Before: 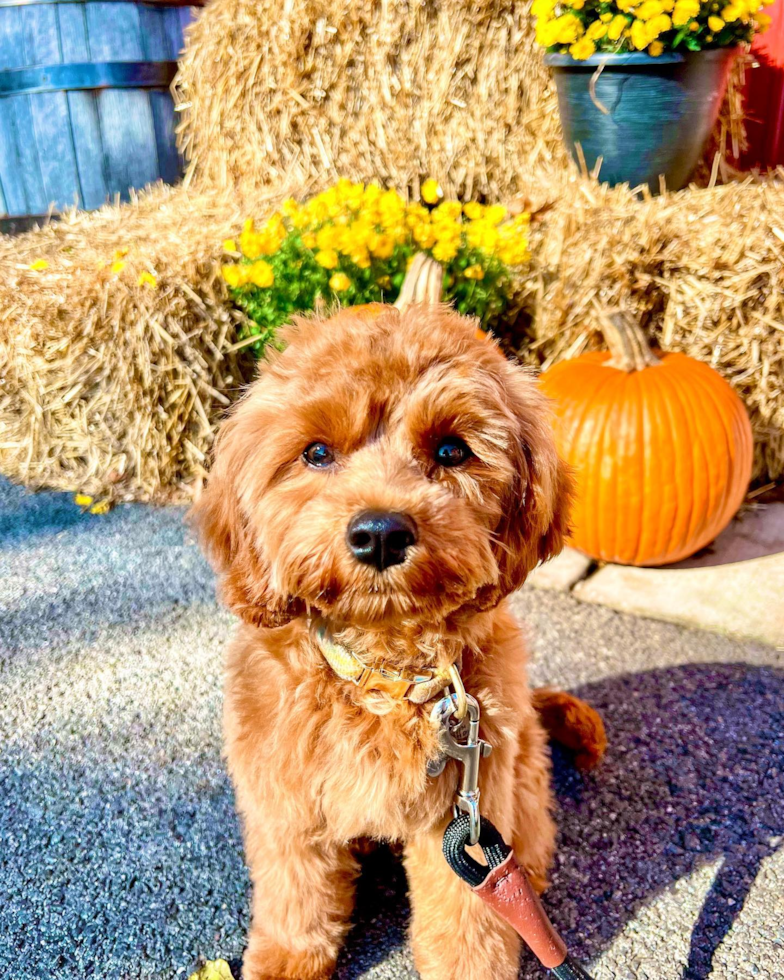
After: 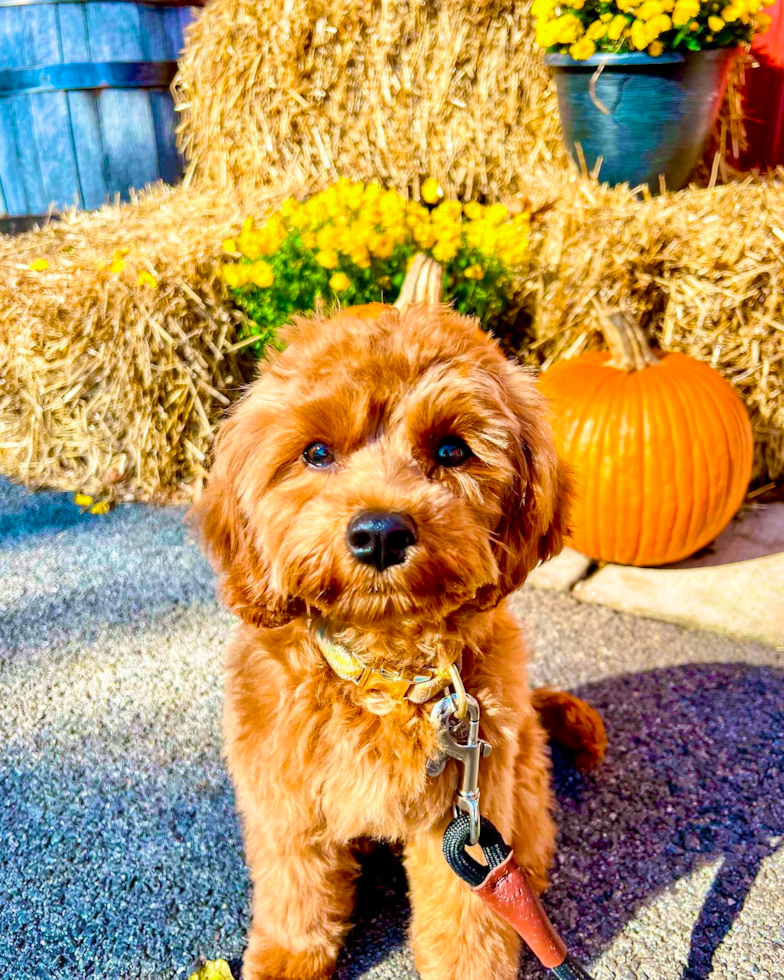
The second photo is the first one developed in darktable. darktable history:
color balance rgb: perceptual saturation grading › global saturation 29.606%
